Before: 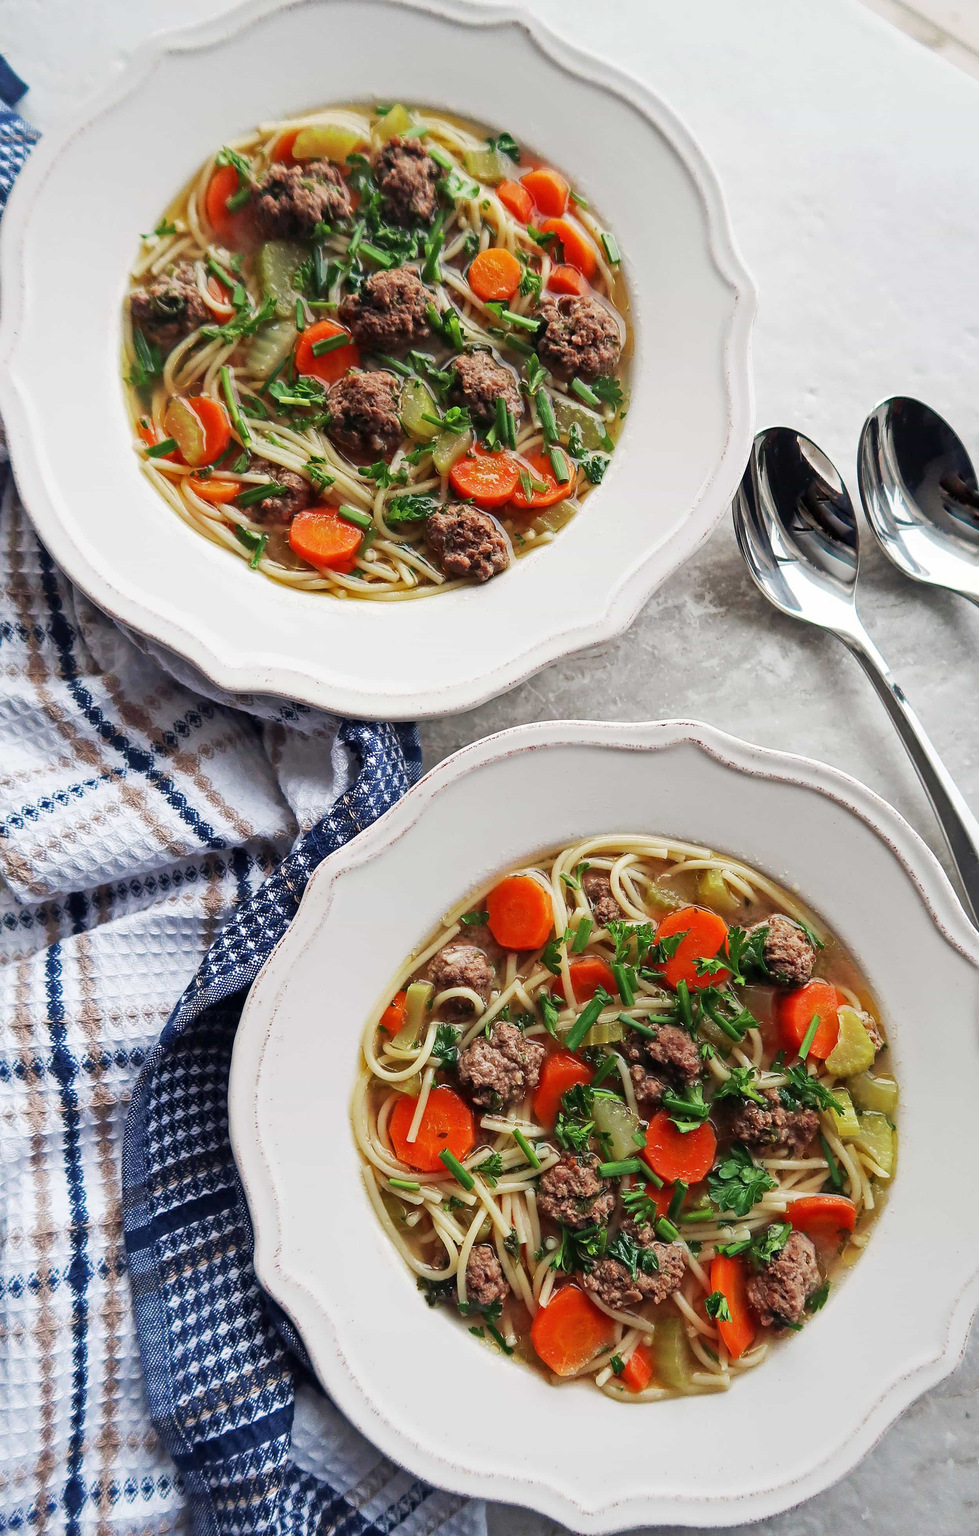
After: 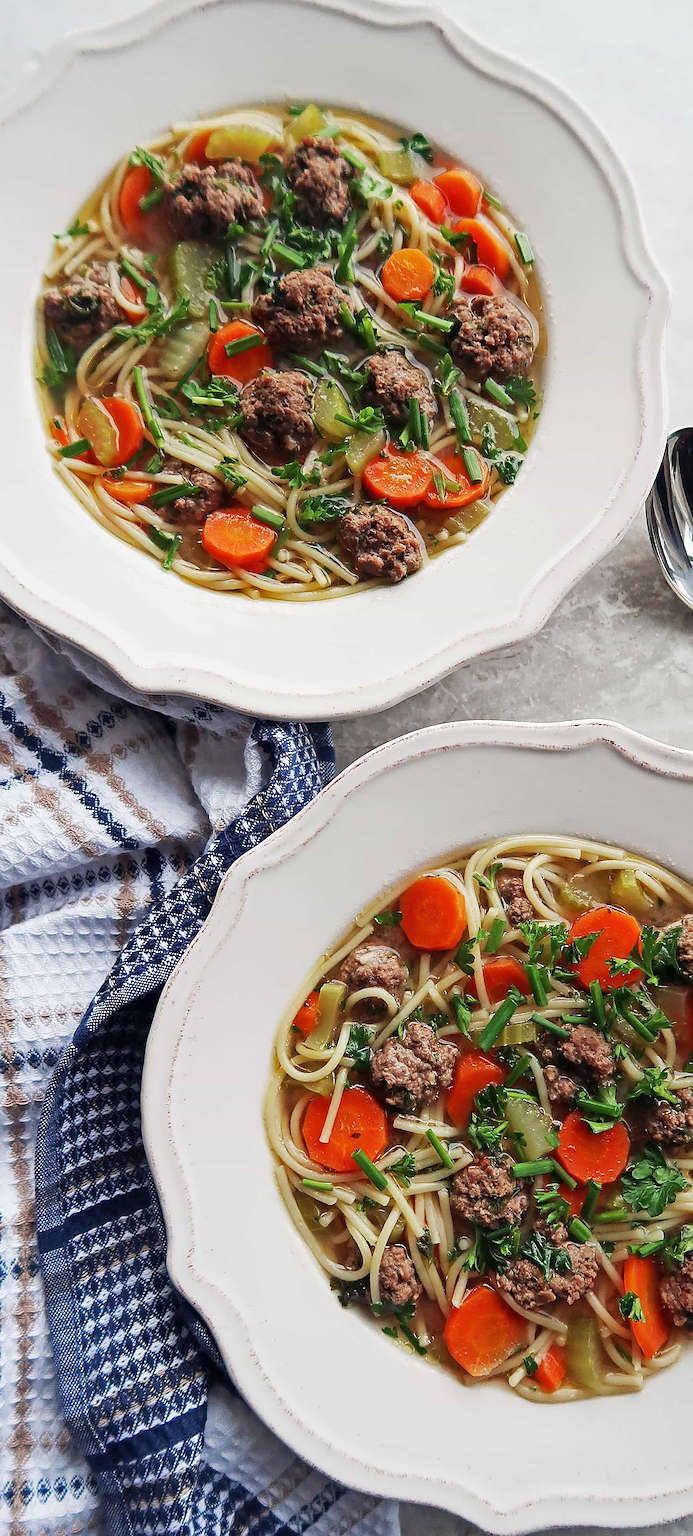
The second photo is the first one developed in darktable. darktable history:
crop and rotate: left 8.962%, right 20.186%
sharpen: on, module defaults
